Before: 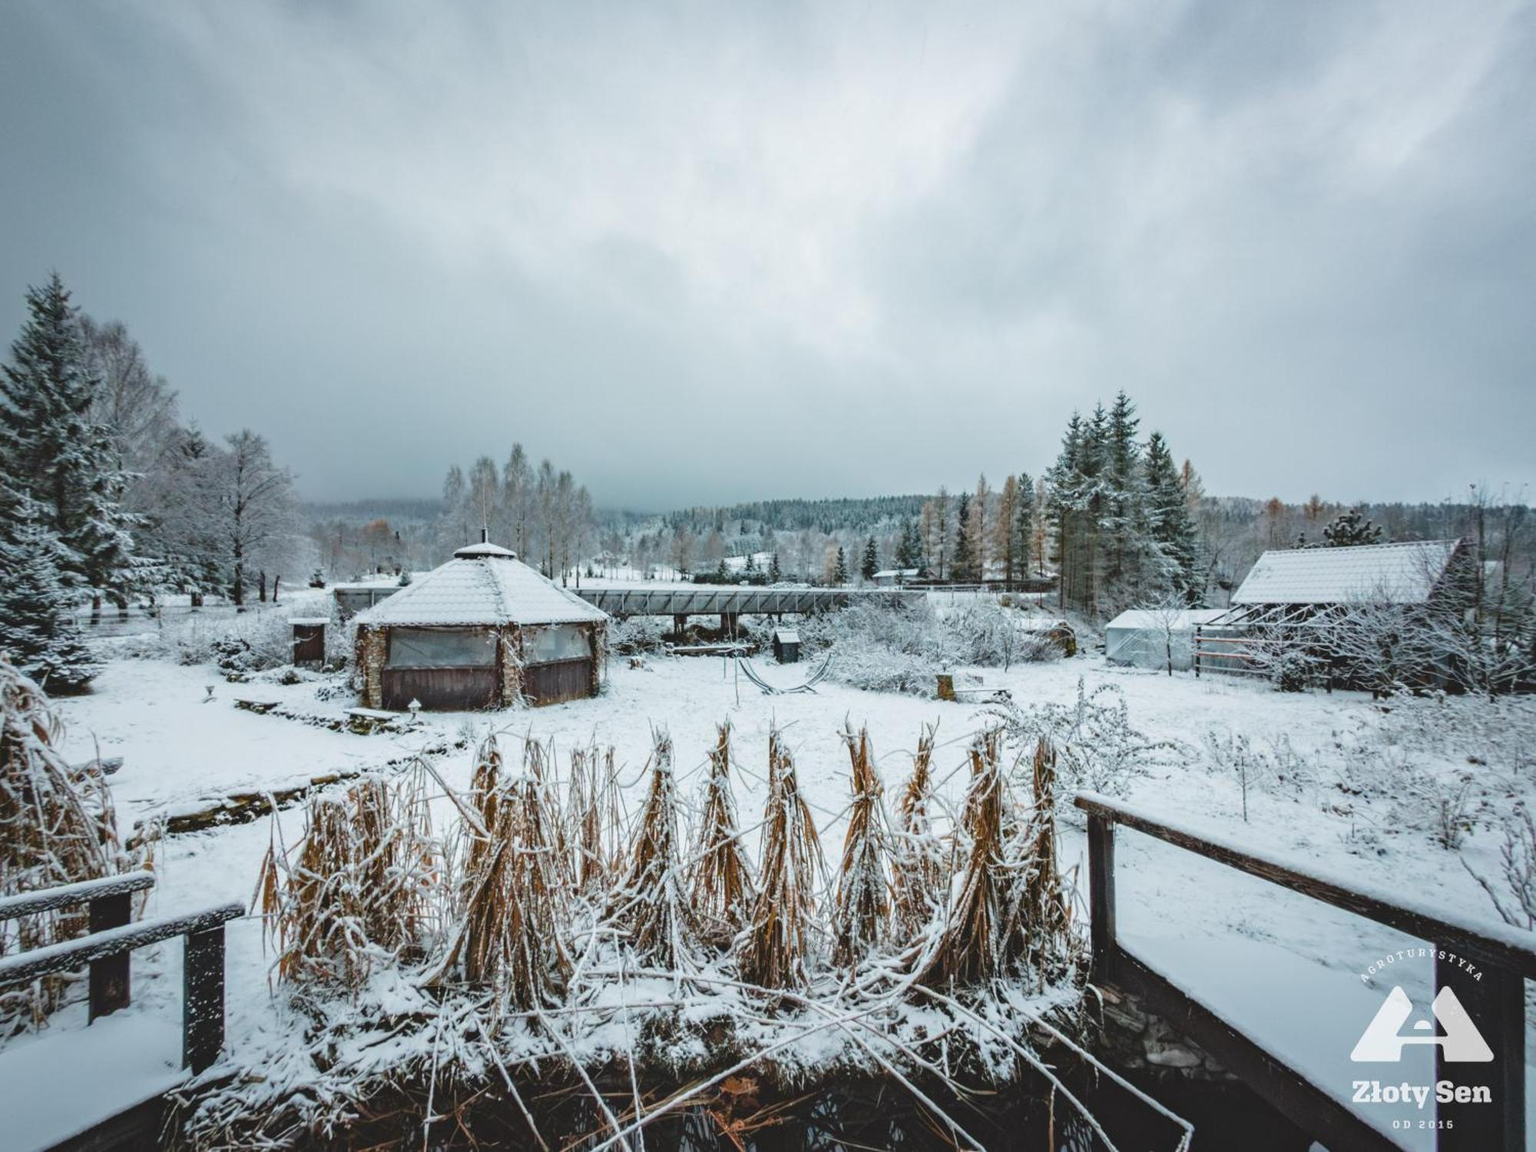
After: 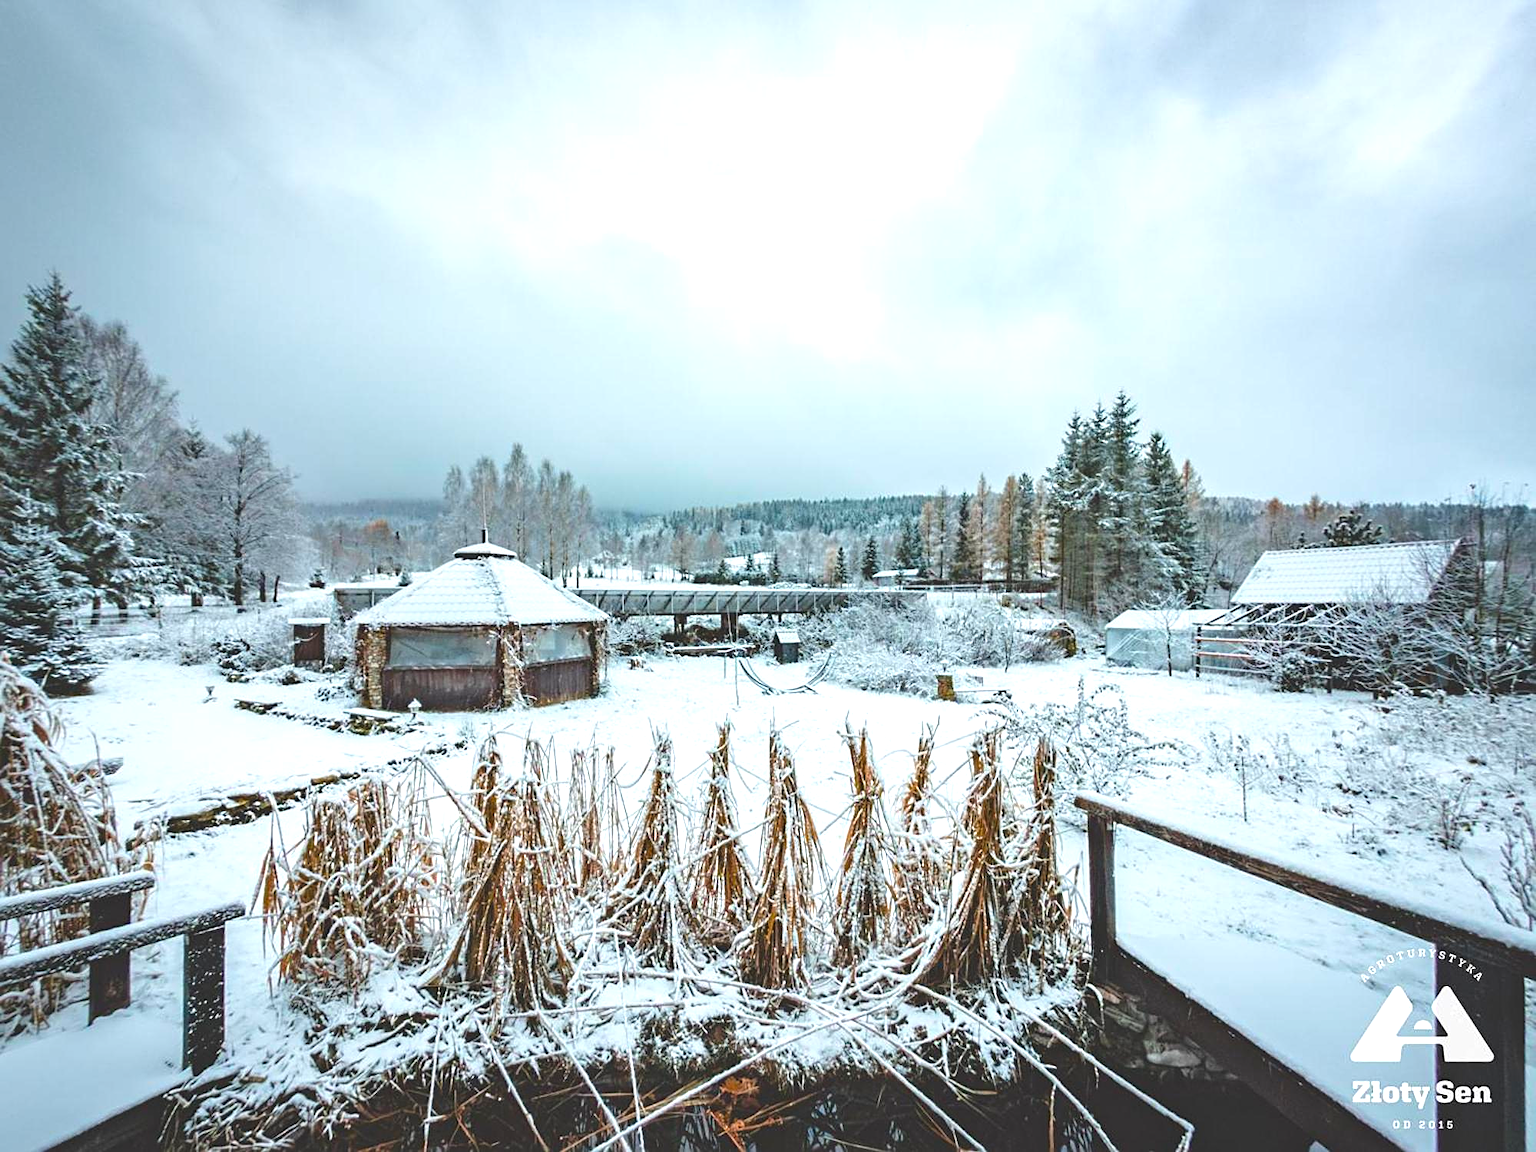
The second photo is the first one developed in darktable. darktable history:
color balance rgb: perceptual saturation grading › global saturation 20%, global vibrance 20%
exposure: black level correction -0.005, exposure 0.622 EV, compensate highlight preservation false
sharpen: on, module defaults
